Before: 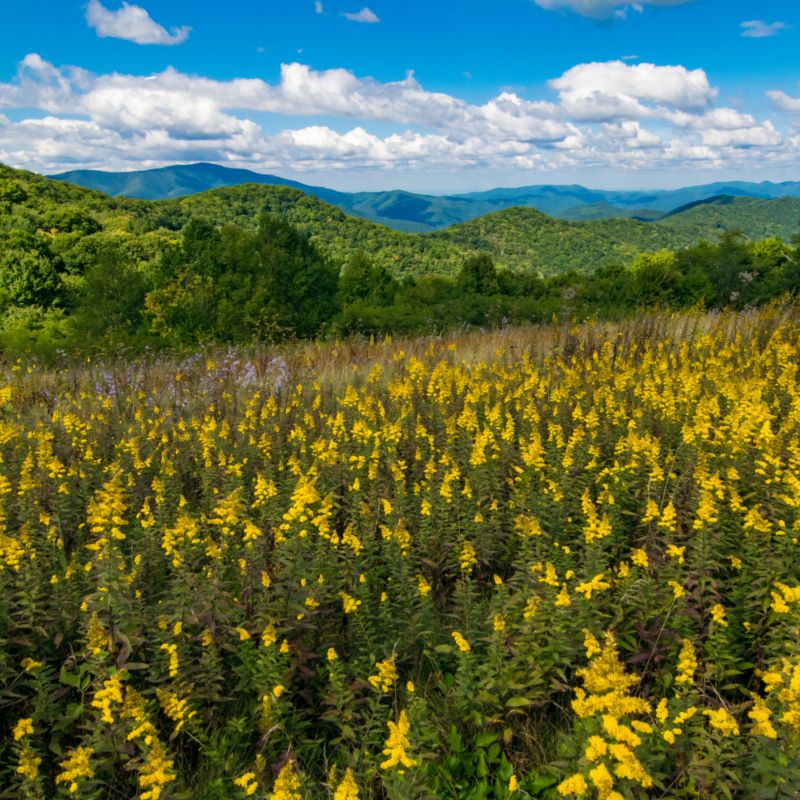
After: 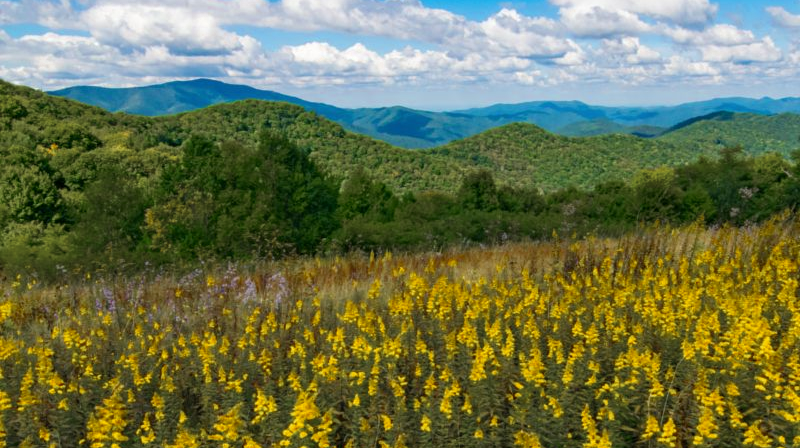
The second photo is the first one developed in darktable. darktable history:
crop and rotate: top 10.605%, bottom 33.274%
color zones: curves: ch0 [(0.11, 0.396) (0.195, 0.36) (0.25, 0.5) (0.303, 0.412) (0.357, 0.544) (0.75, 0.5) (0.967, 0.328)]; ch1 [(0, 0.468) (0.112, 0.512) (0.202, 0.6) (0.25, 0.5) (0.307, 0.352) (0.357, 0.544) (0.75, 0.5) (0.963, 0.524)]
